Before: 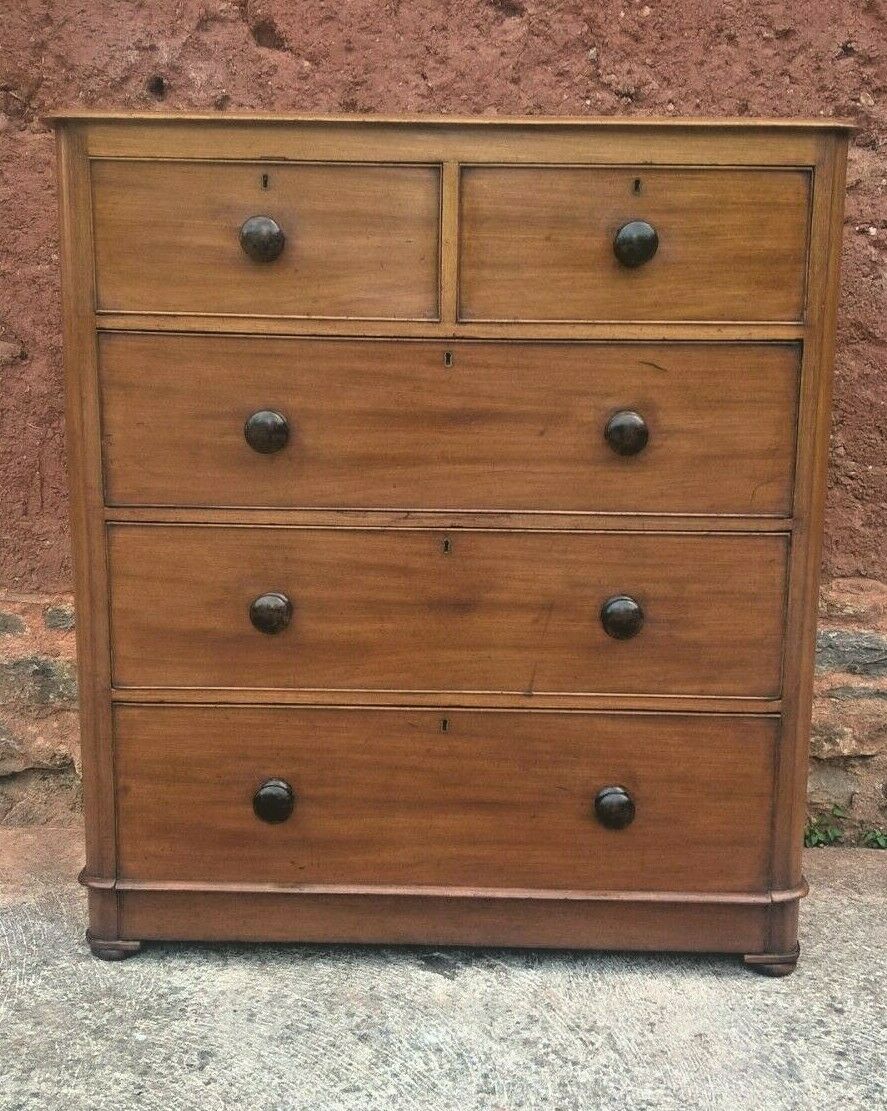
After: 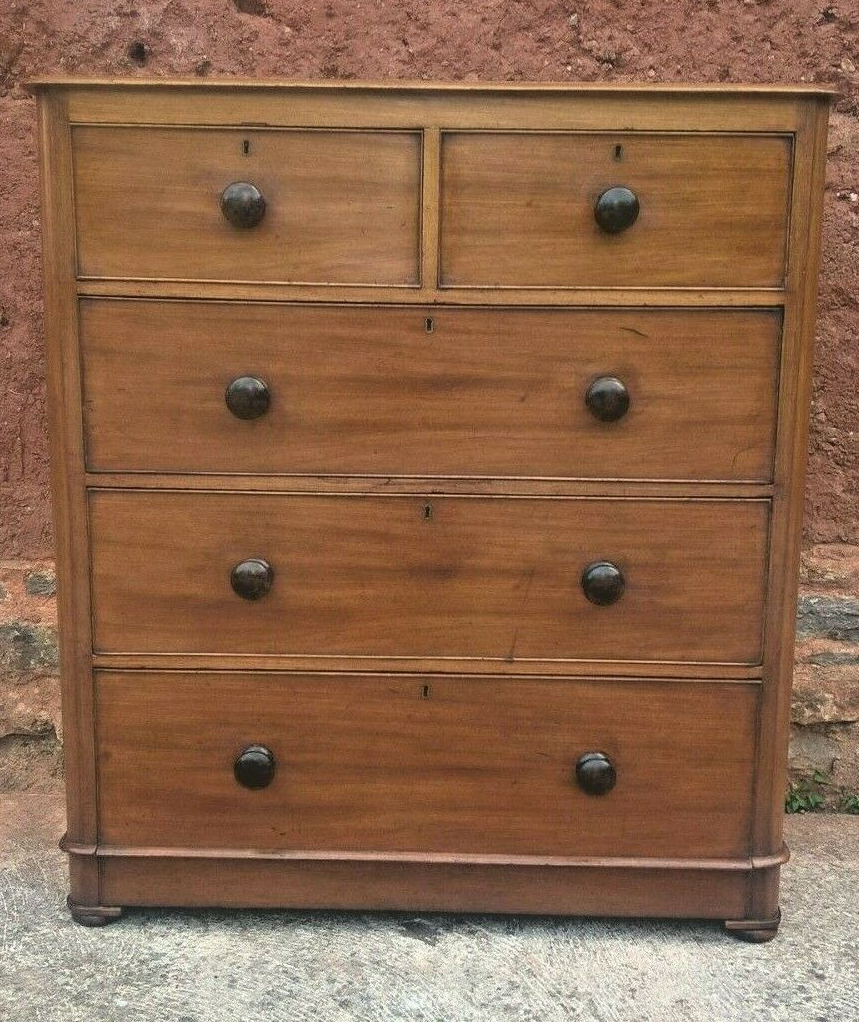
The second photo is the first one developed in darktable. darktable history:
crop: left 2.162%, top 3.065%, right 0.977%, bottom 4.883%
